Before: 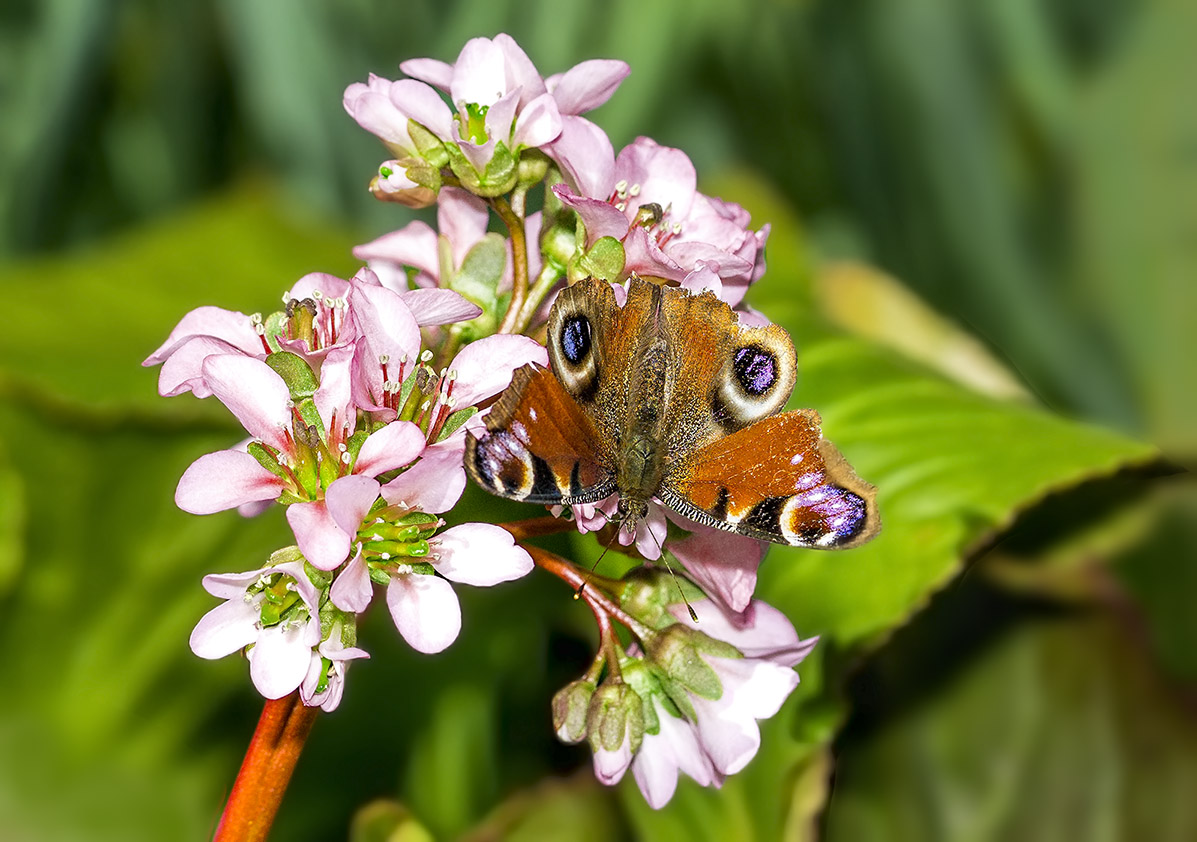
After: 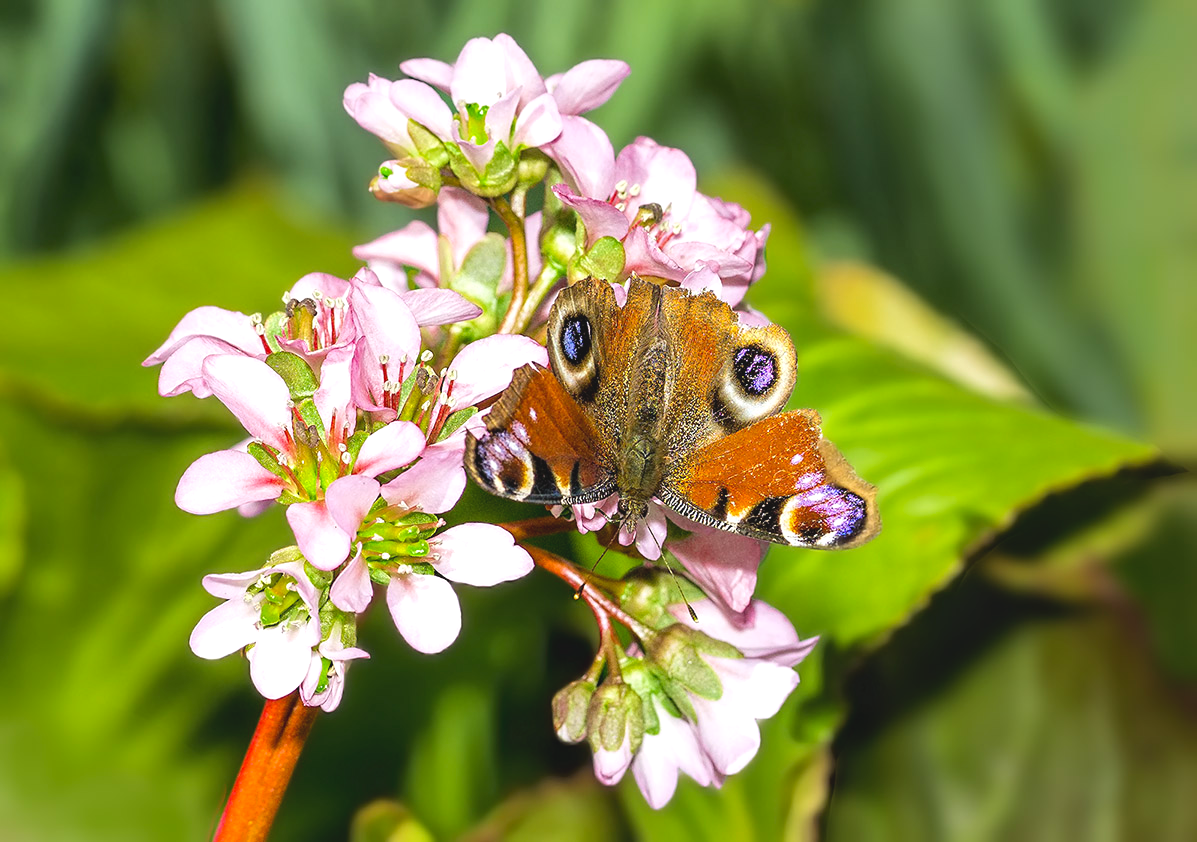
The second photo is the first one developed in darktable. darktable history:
contrast brightness saturation: contrast -0.101, brightness 0.041, saturation 0.081
tone equalizer: -8 EV -0.449 EV, -7 EV -0.36 EV, -6 EV -0.296 EV, -5 EV -0.258 EV, -3 EV 0.224 EV, -2 EV 0.338 EV, -1 EV 0.402 EV, +0 EV 0.41 EV, mask exposure compensation -0.488 EV
